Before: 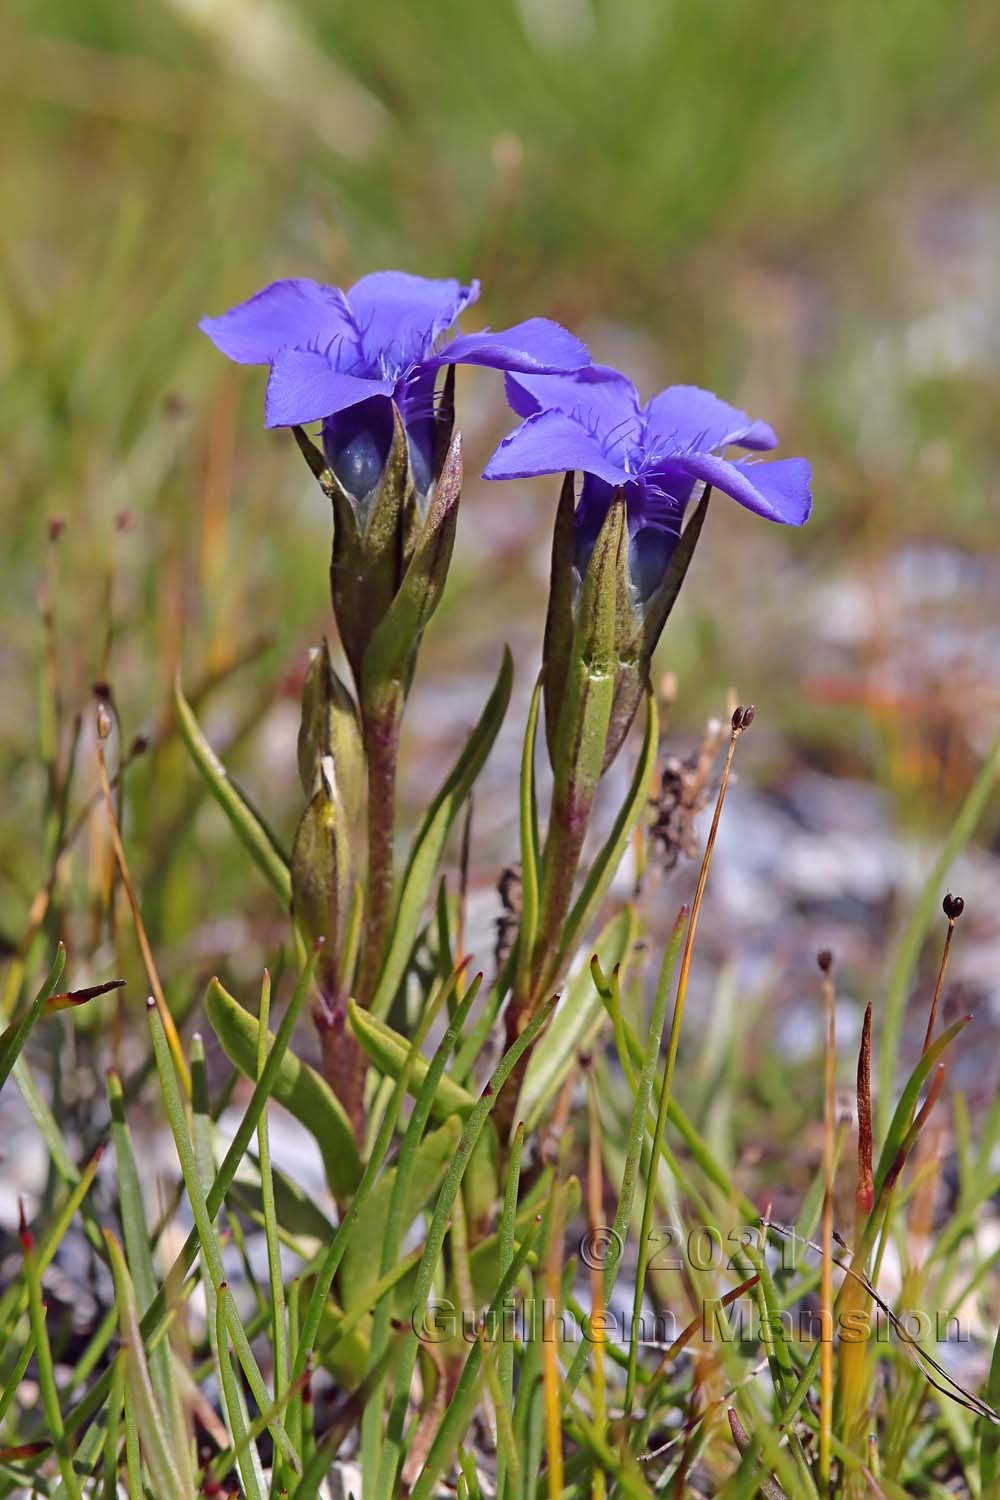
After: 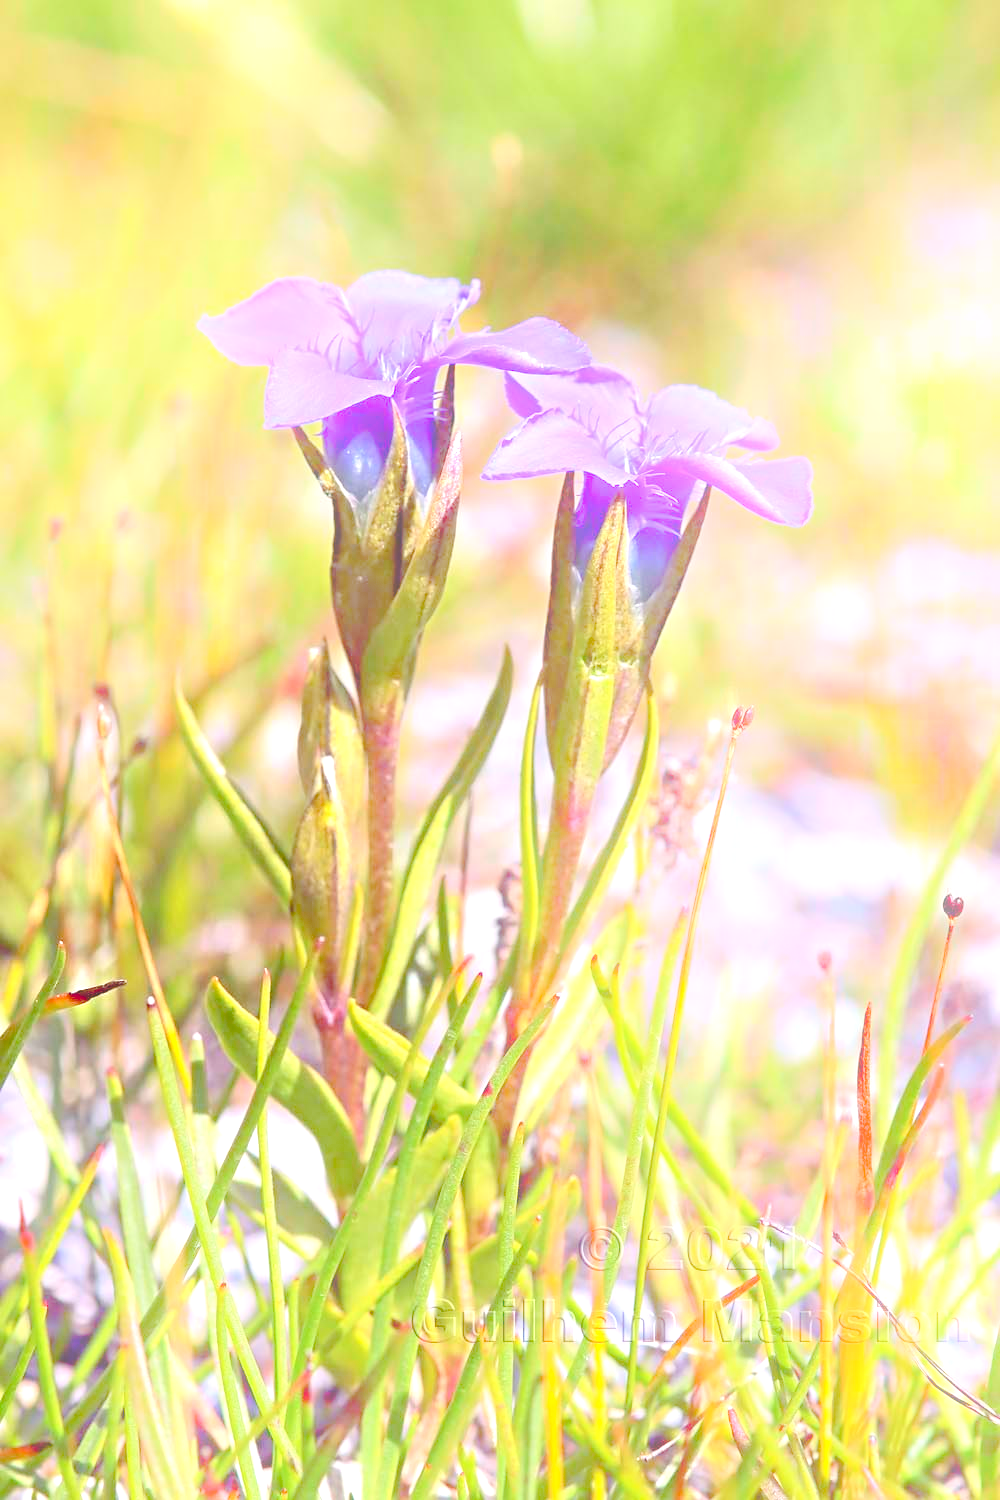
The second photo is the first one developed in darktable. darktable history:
exposure: black level correction 0.009, exposure 1.425 EV, compensate highlight preservation false
bloom: on, module defaults
